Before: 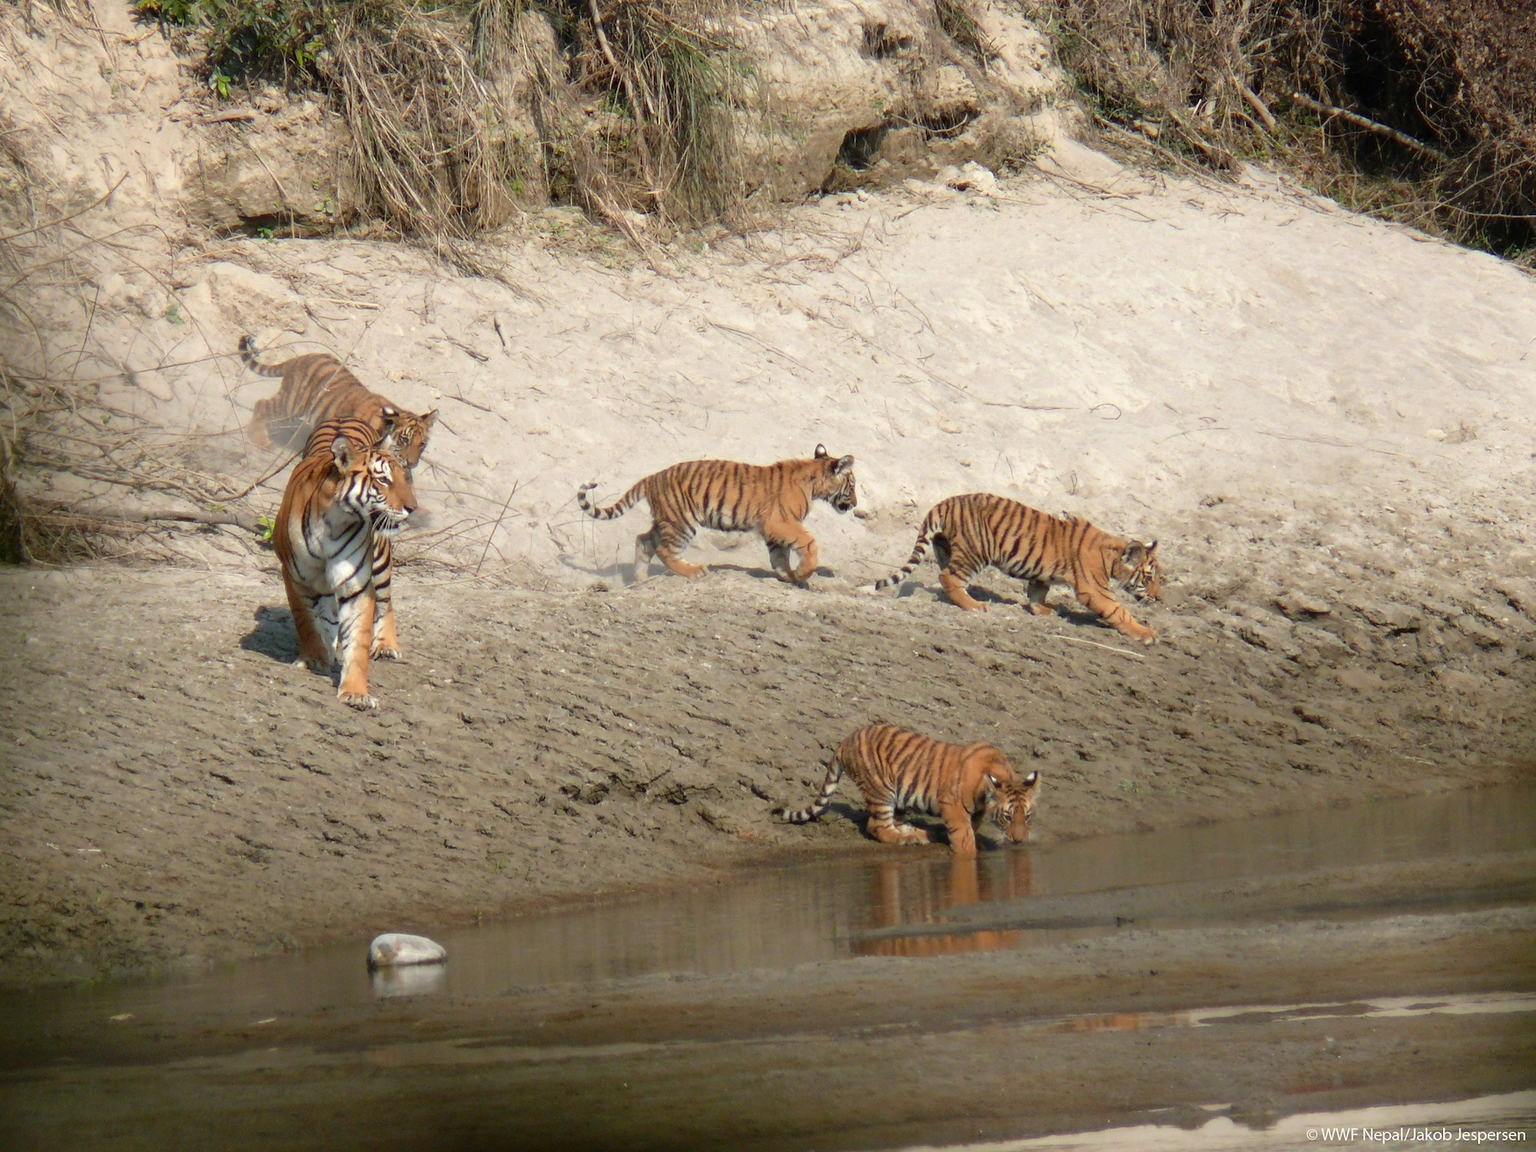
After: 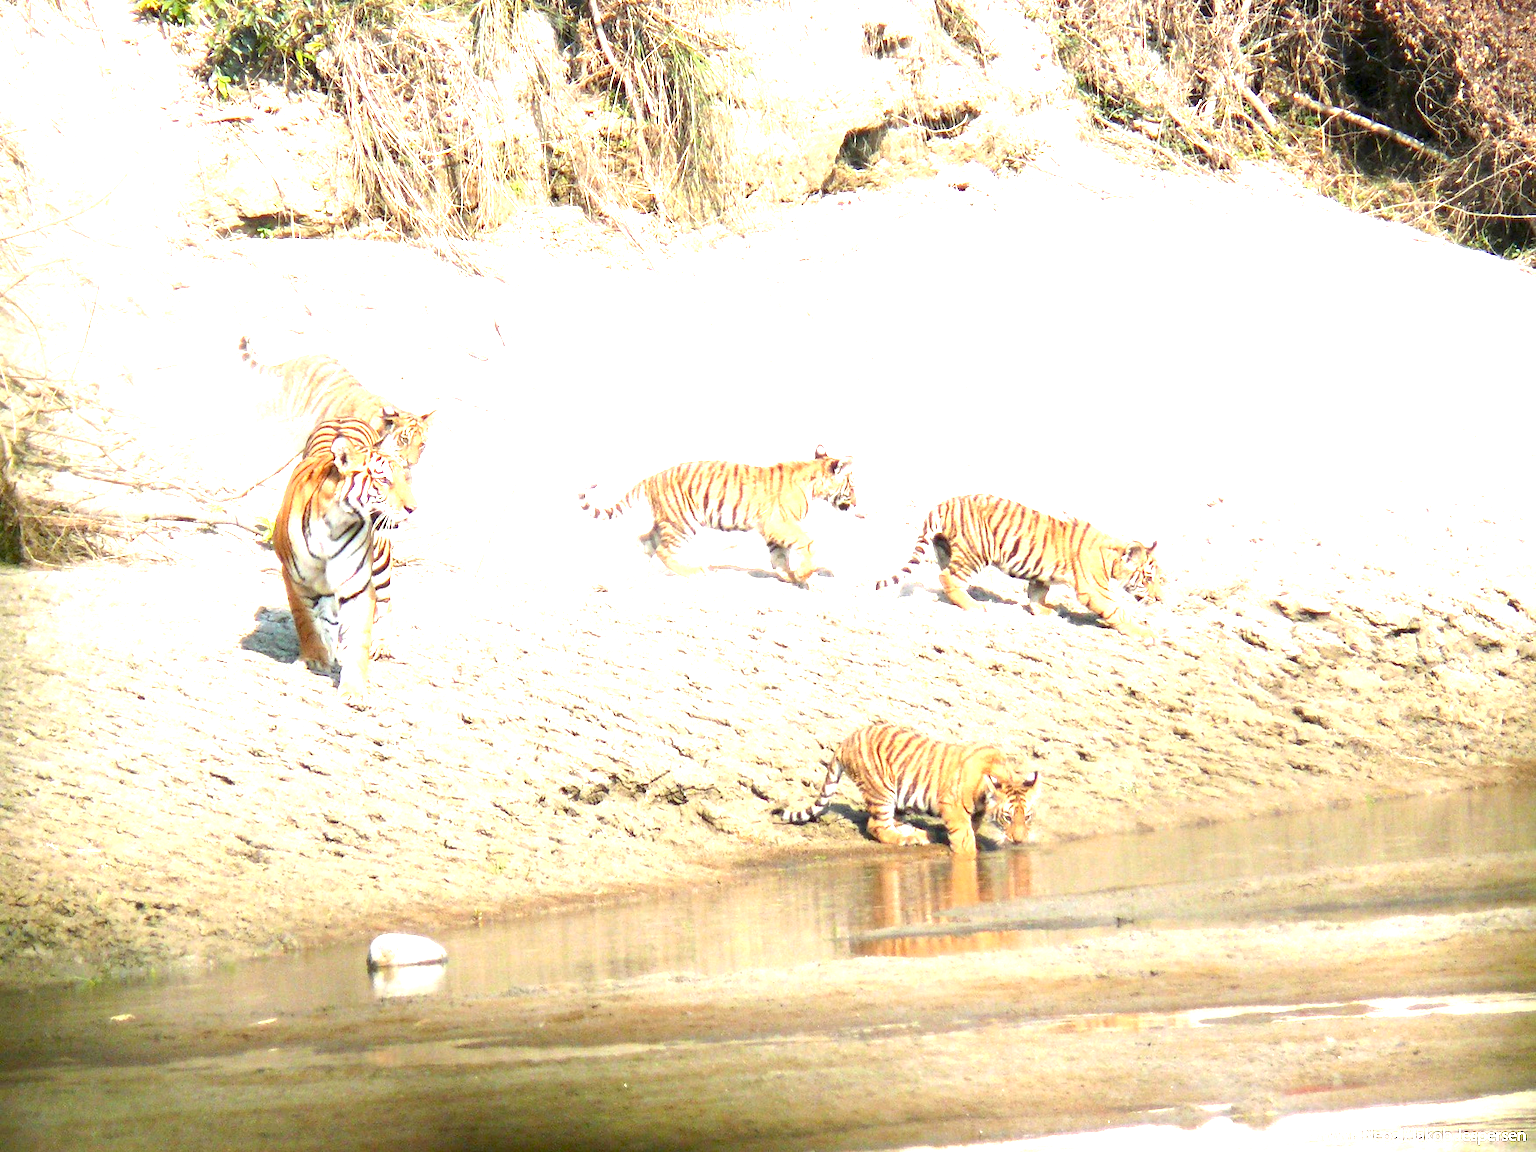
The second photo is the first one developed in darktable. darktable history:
exposure: black level correction 0.001, exposure 2.513 EV, compensate exposure bias true, compensate highlight preservation false
